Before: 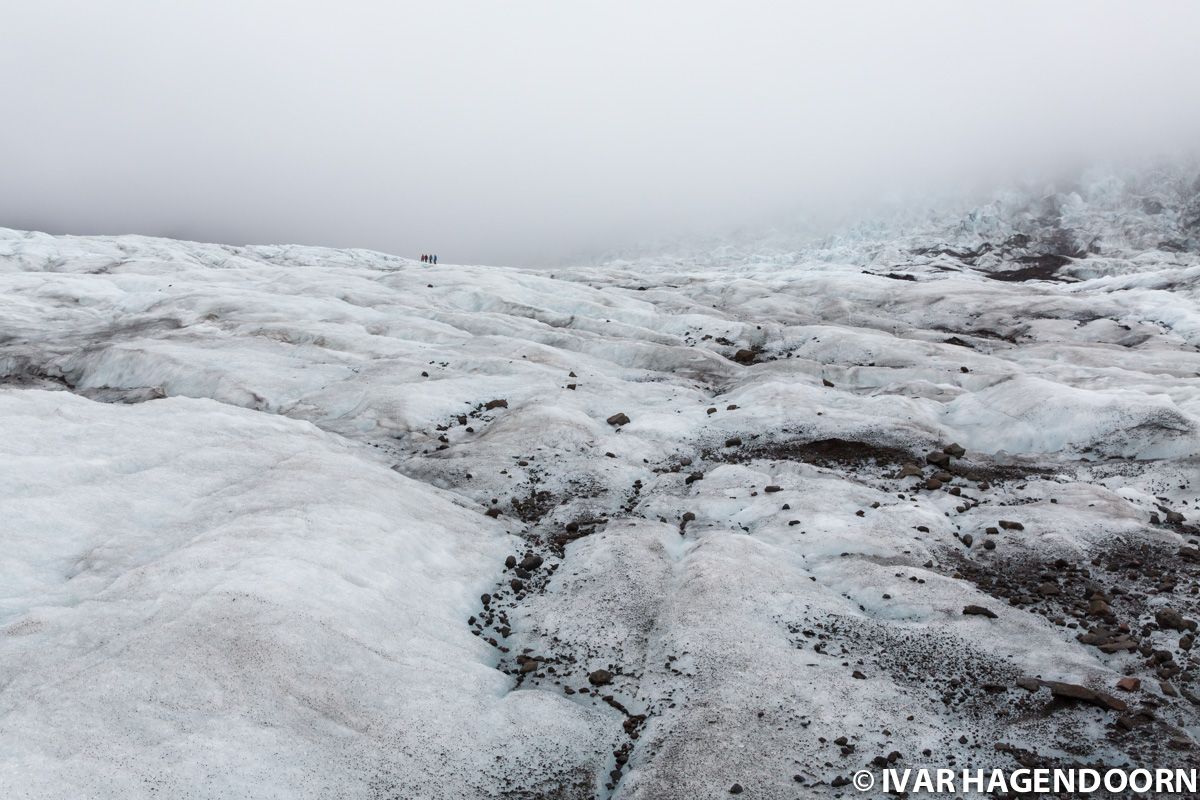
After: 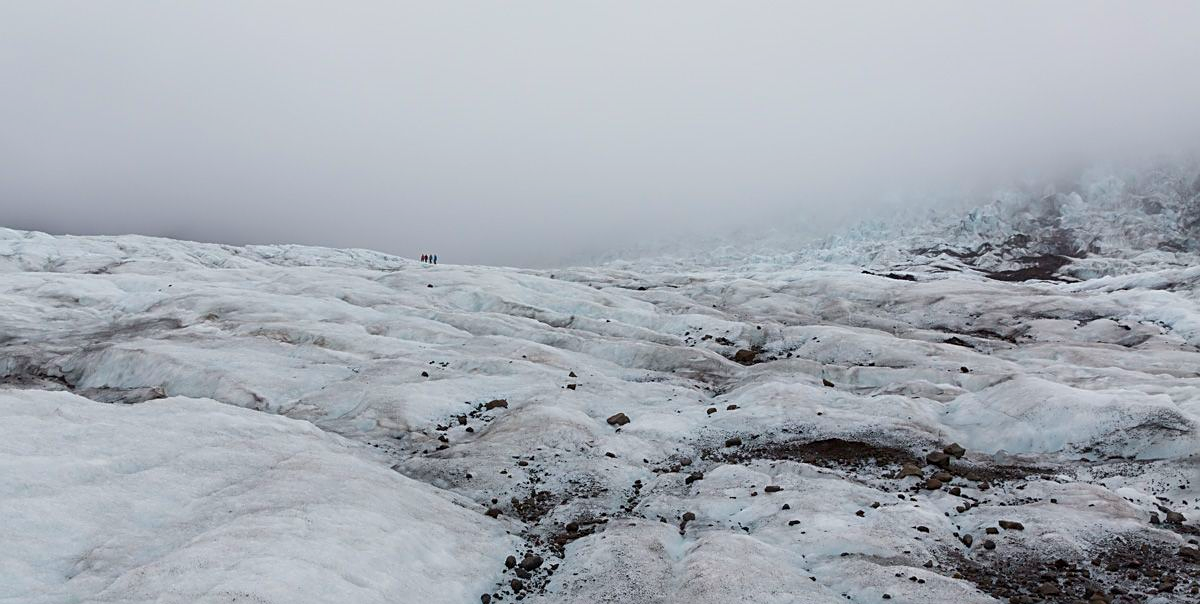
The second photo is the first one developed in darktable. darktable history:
velvia: on, module defaults
sharpen: on, module defaults
shadows and highlights: radius 121.95, shadows 21.4, white point adjustment -9.63, highlights -12.81, soften with gaussian
crop: bottom 24.495%
